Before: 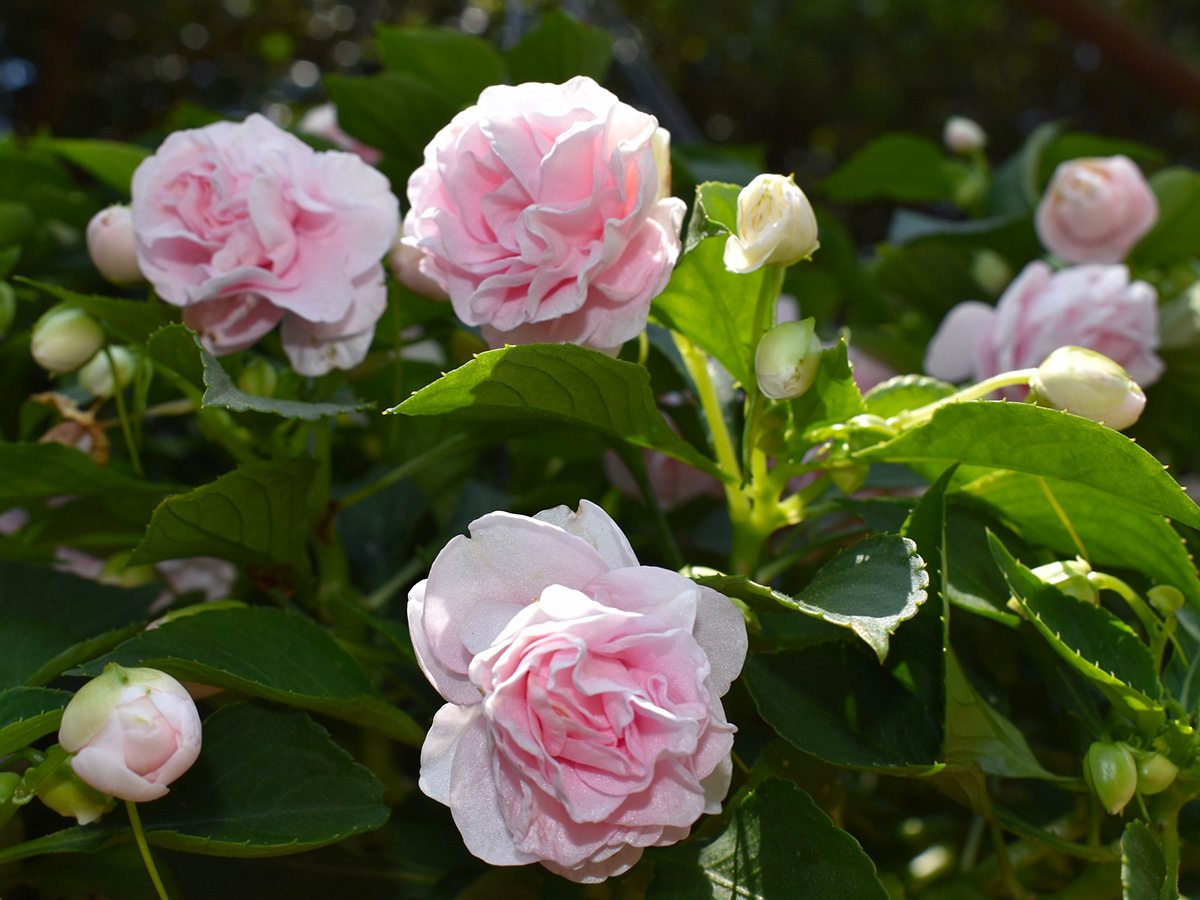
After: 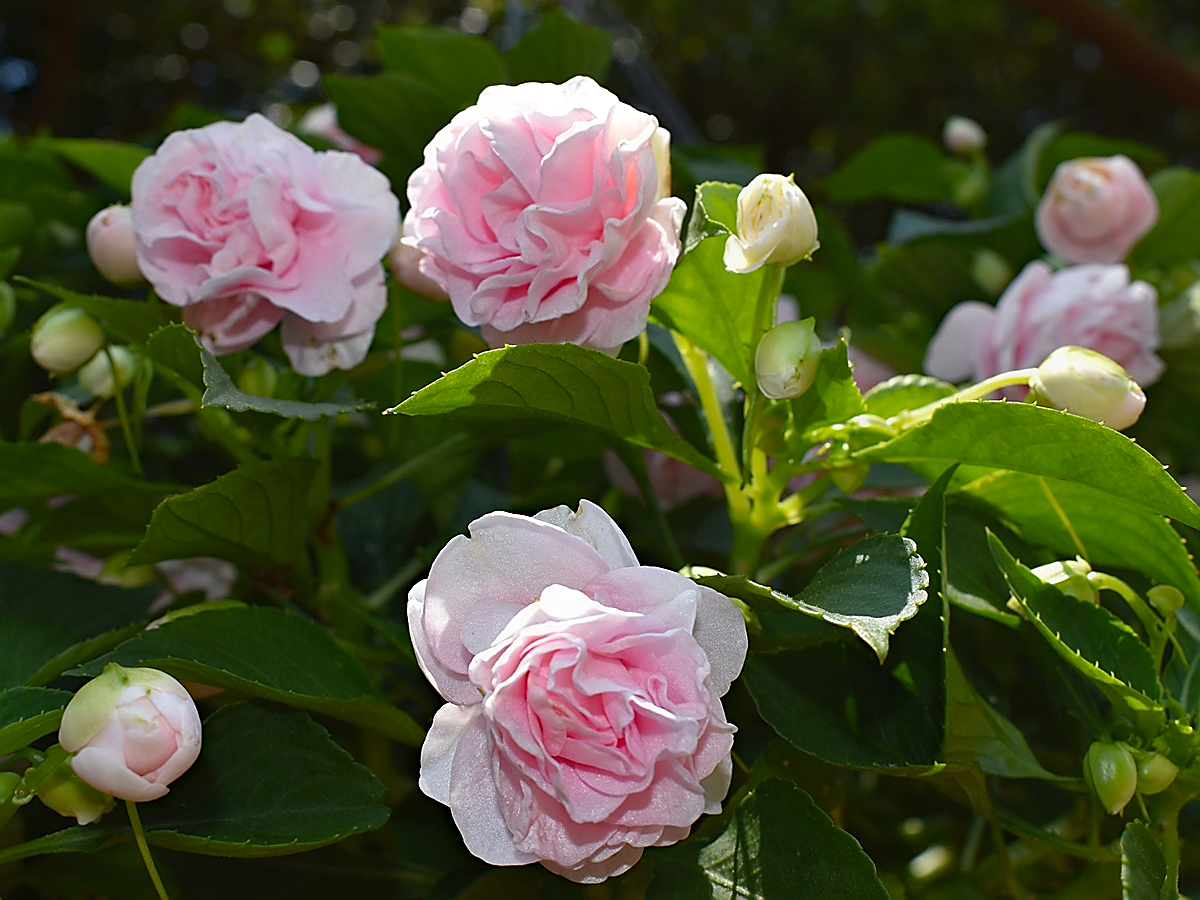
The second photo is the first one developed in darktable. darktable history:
sharpen: radius 1.425, amount 1.239, threshold 0.802
contrast equalizer: octaves 7, y [[0.6 ×6], [0.55 ×6], [0 ×6], [0 ×6], [0 ×6]], mix -0.281
haze removal: compatibility mode true, adaptive false
